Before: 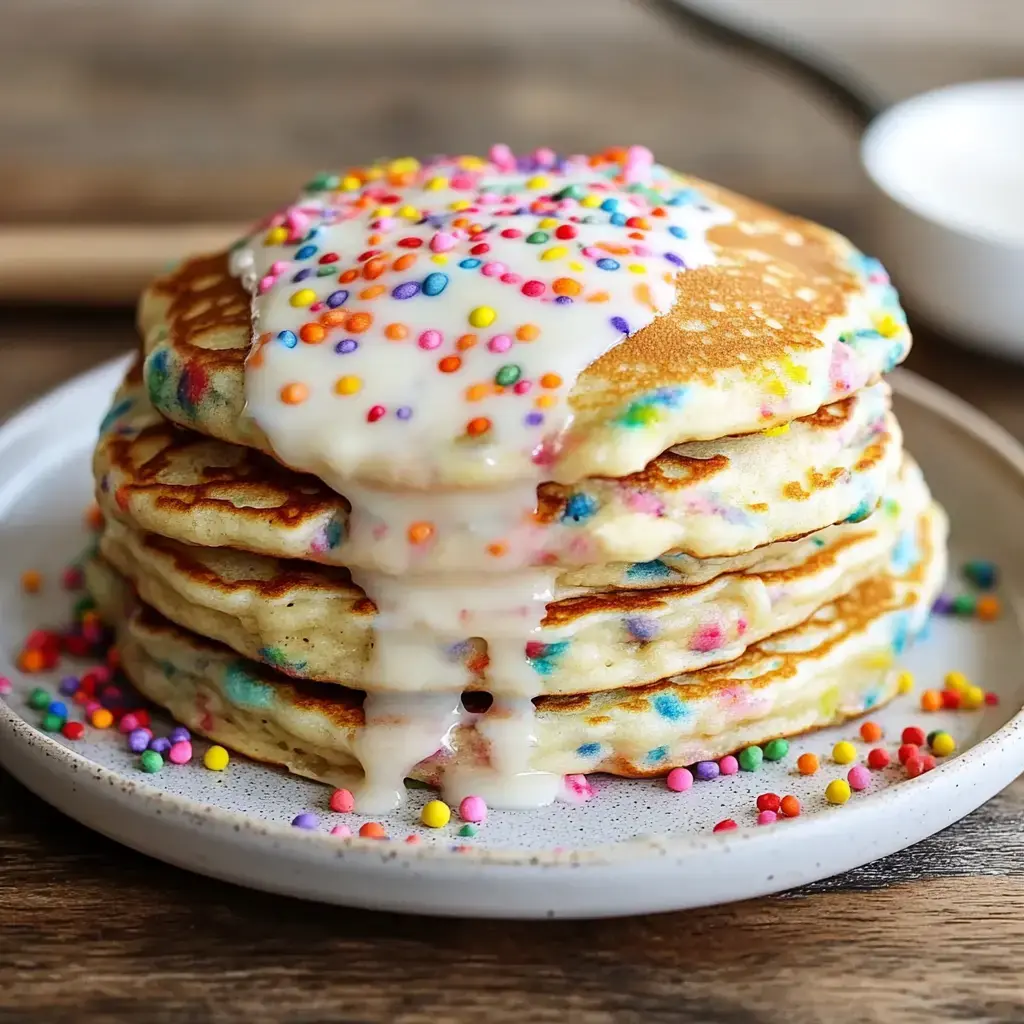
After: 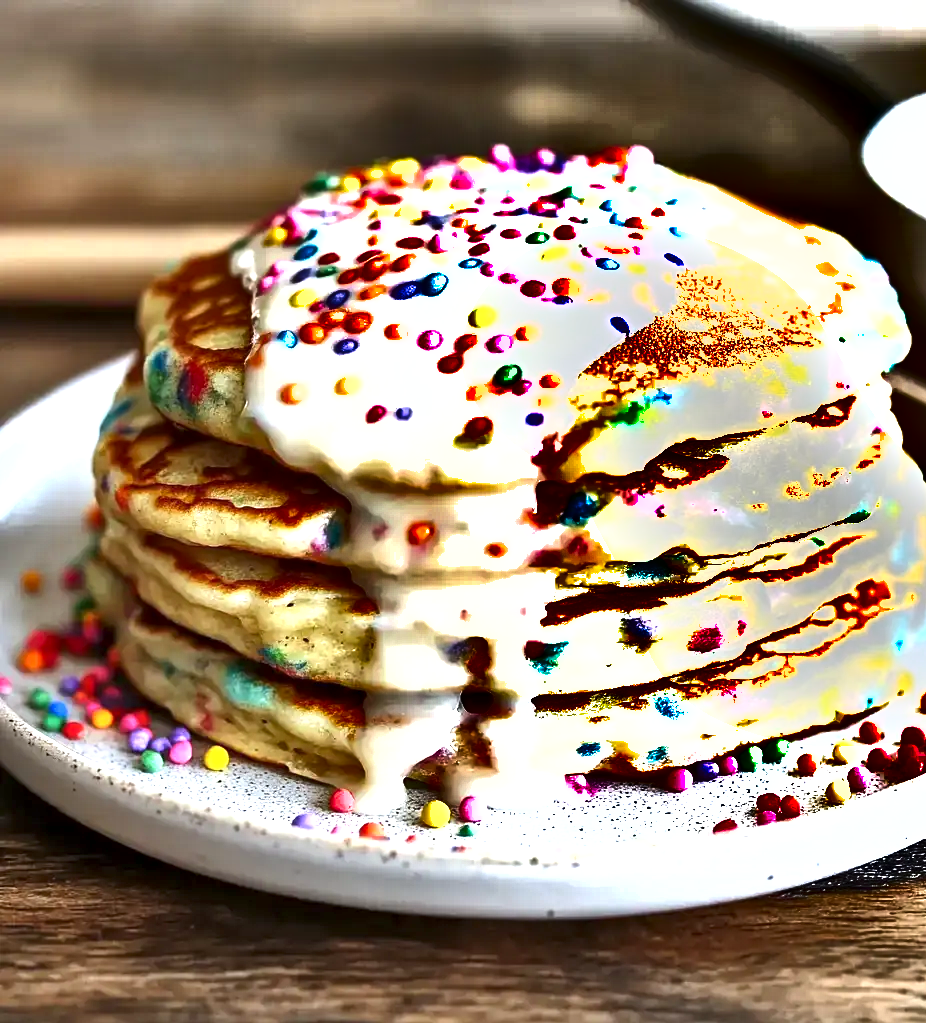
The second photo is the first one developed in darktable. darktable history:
shadows and highlights: shadows 19.13, highlights -83.41, soften with gaussian
local contrast: mode bilateral grid, contrast 30, coarseness 25, midtone range 0.2
exposure: black level correction 0, exposure 1.2 EV, compensate exposure bias true, compensate highlight preservation false
crop: right 9.509%, bottom 0.031%
white balance: red 0.982, blue 1.018
